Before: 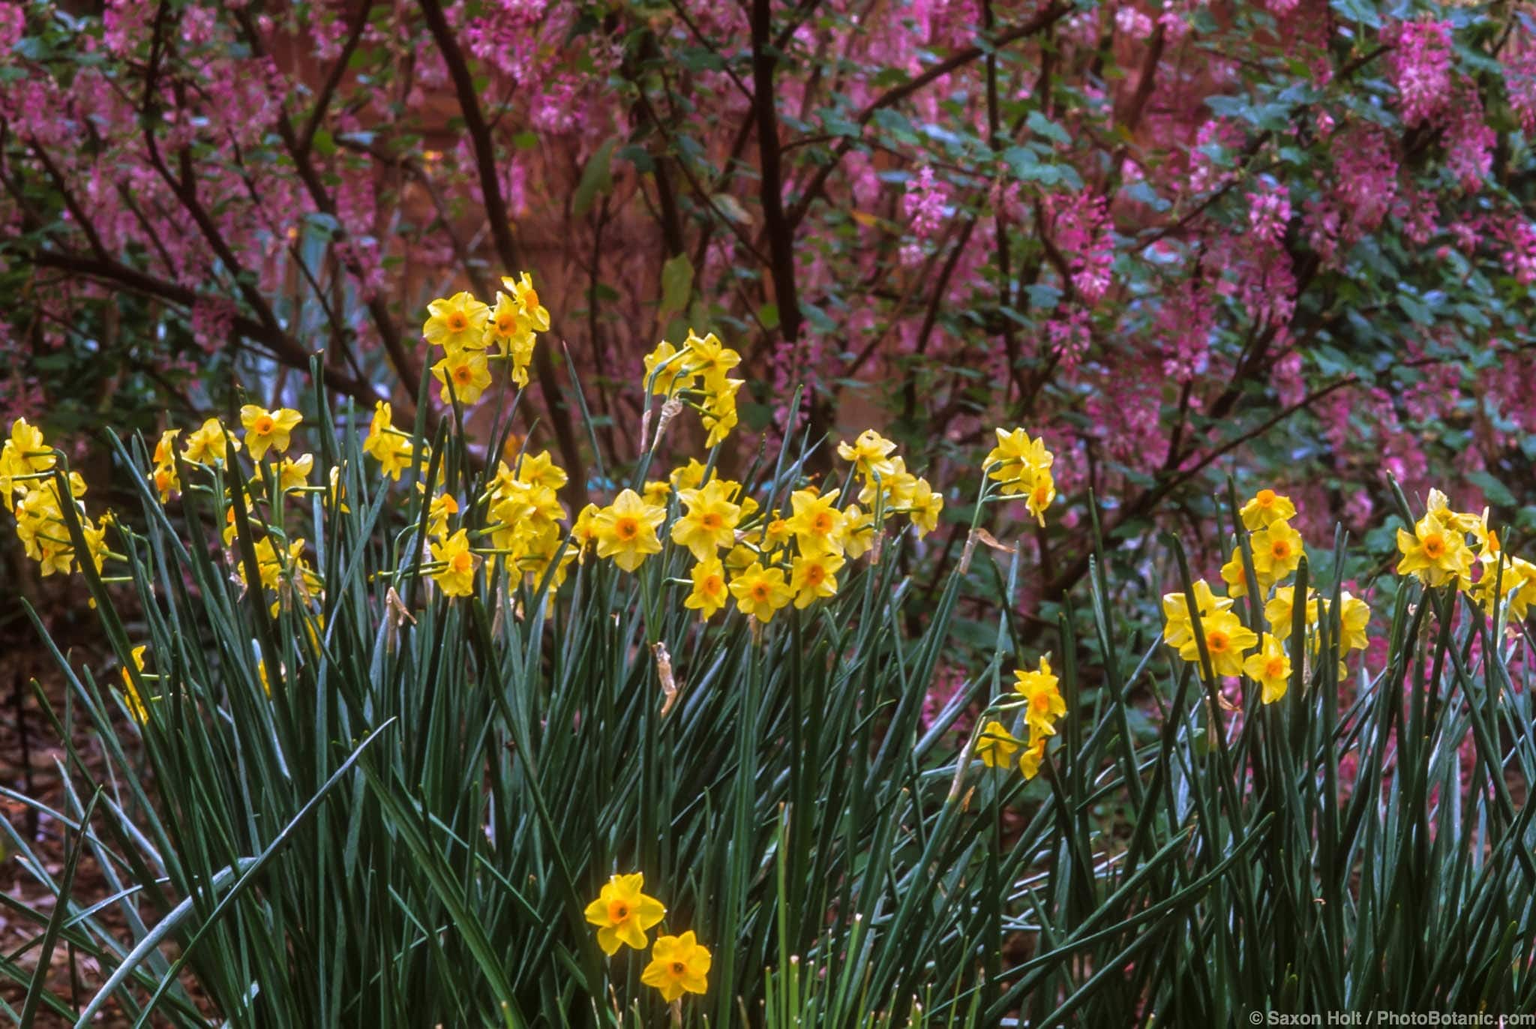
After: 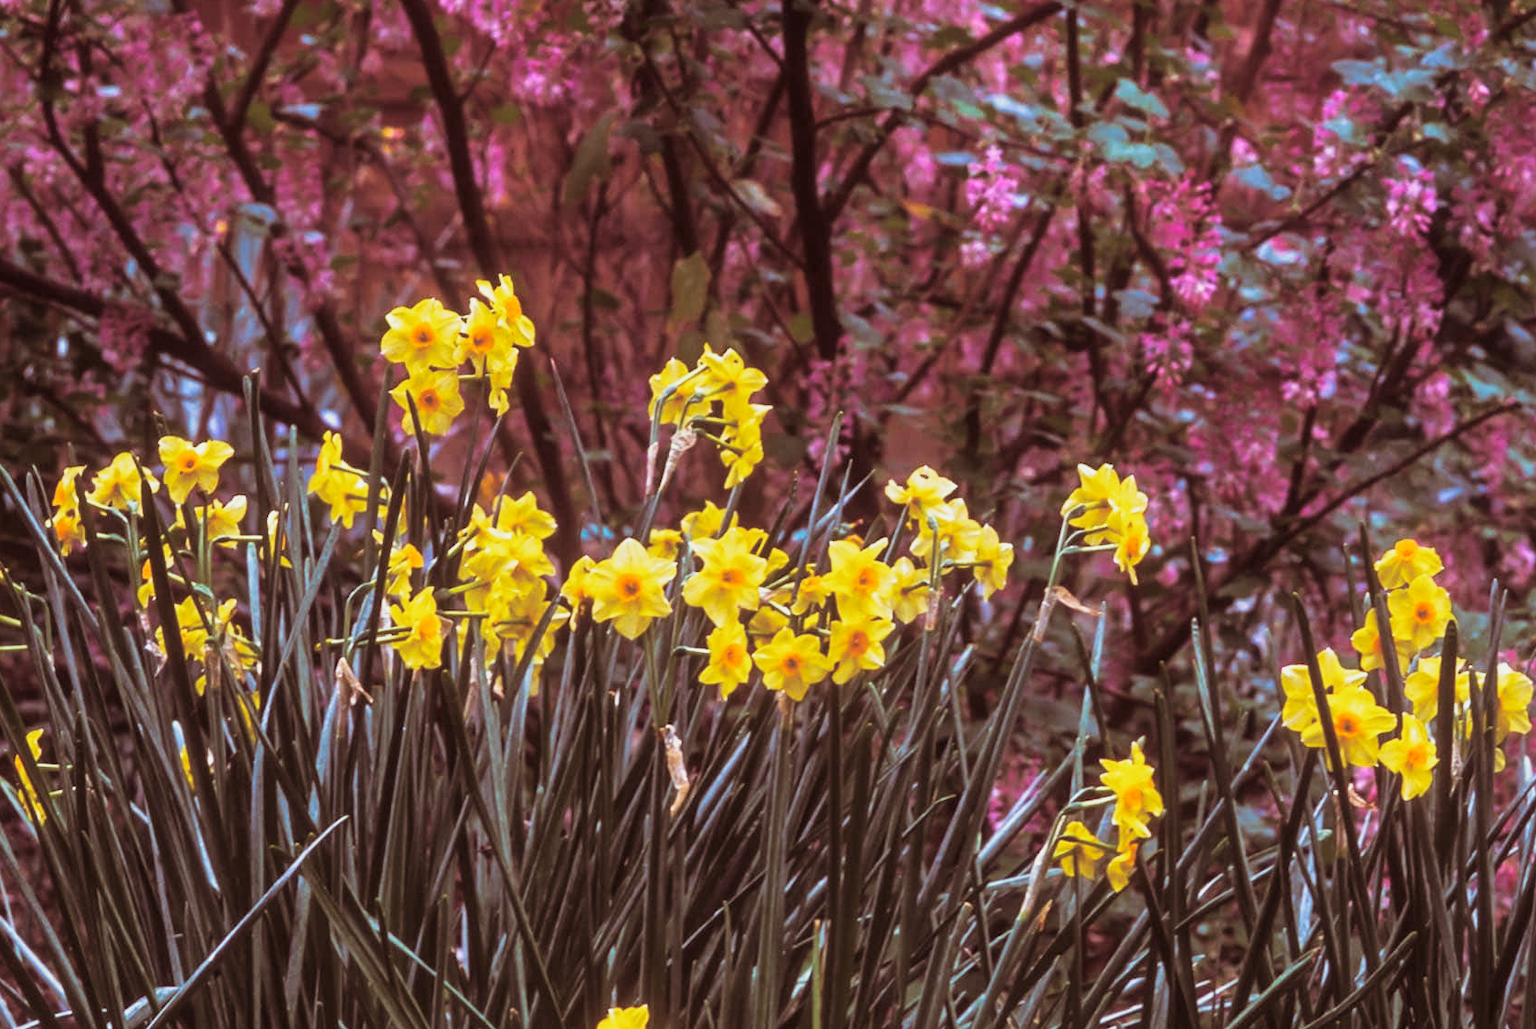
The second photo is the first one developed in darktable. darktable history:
base curve: curves: ch0 [(0, 0) (0.088, 0.125) (0.176, 0.251) (0.354, 0.501) (0.613, 0.749) (1, 0.877)], preserve colors none
crop and rotate: left 7.196%, top 4.574%, right 10.605%, bottom 13.178%
contrast brightness saturation: contrast -0.02, brightness -0.01, saturation 0.03
exposure: exposure 0.078 EV, compensate highlight preservation false
split-toning: on, module defaults
